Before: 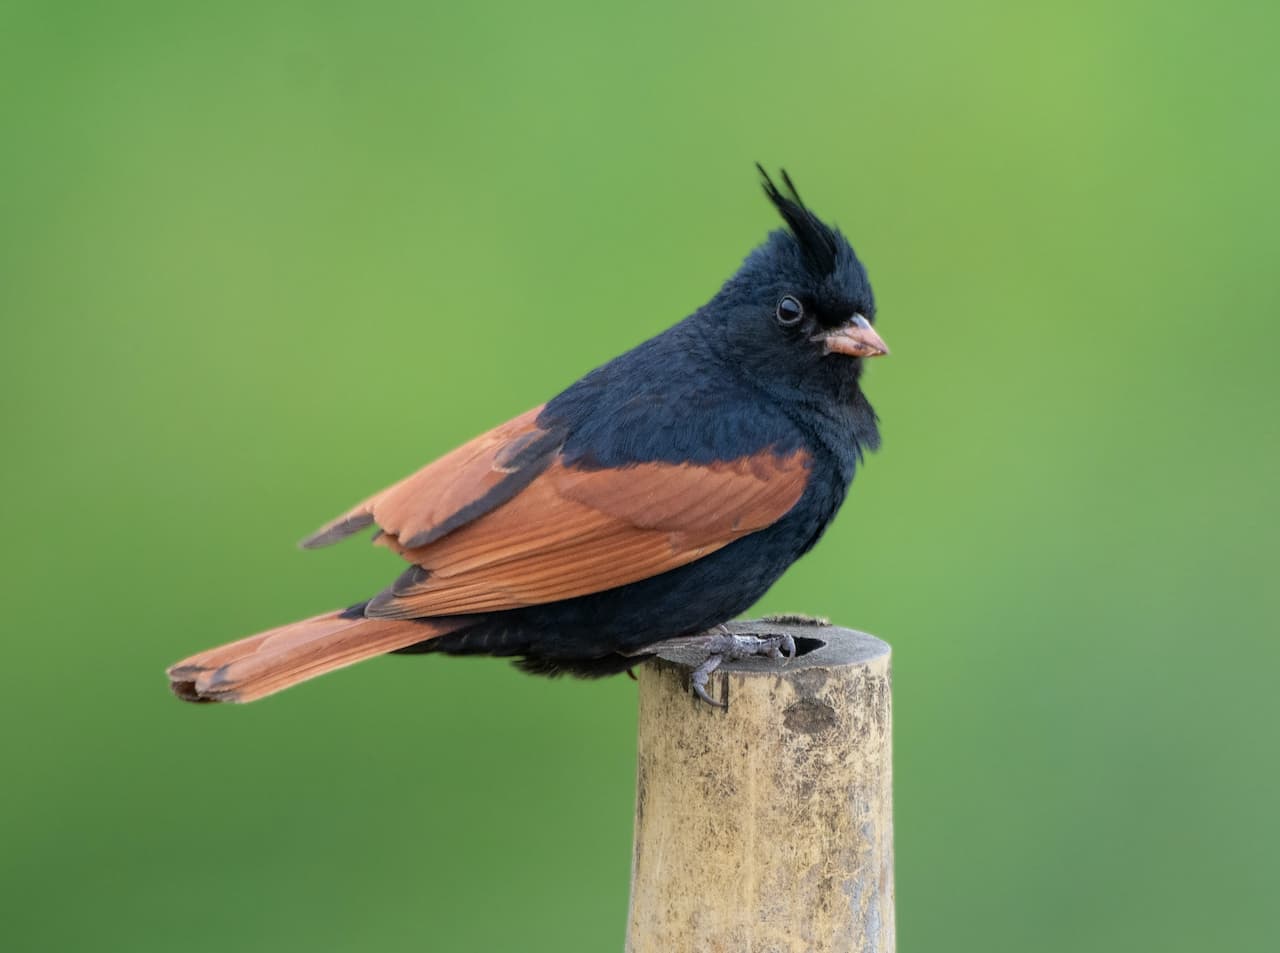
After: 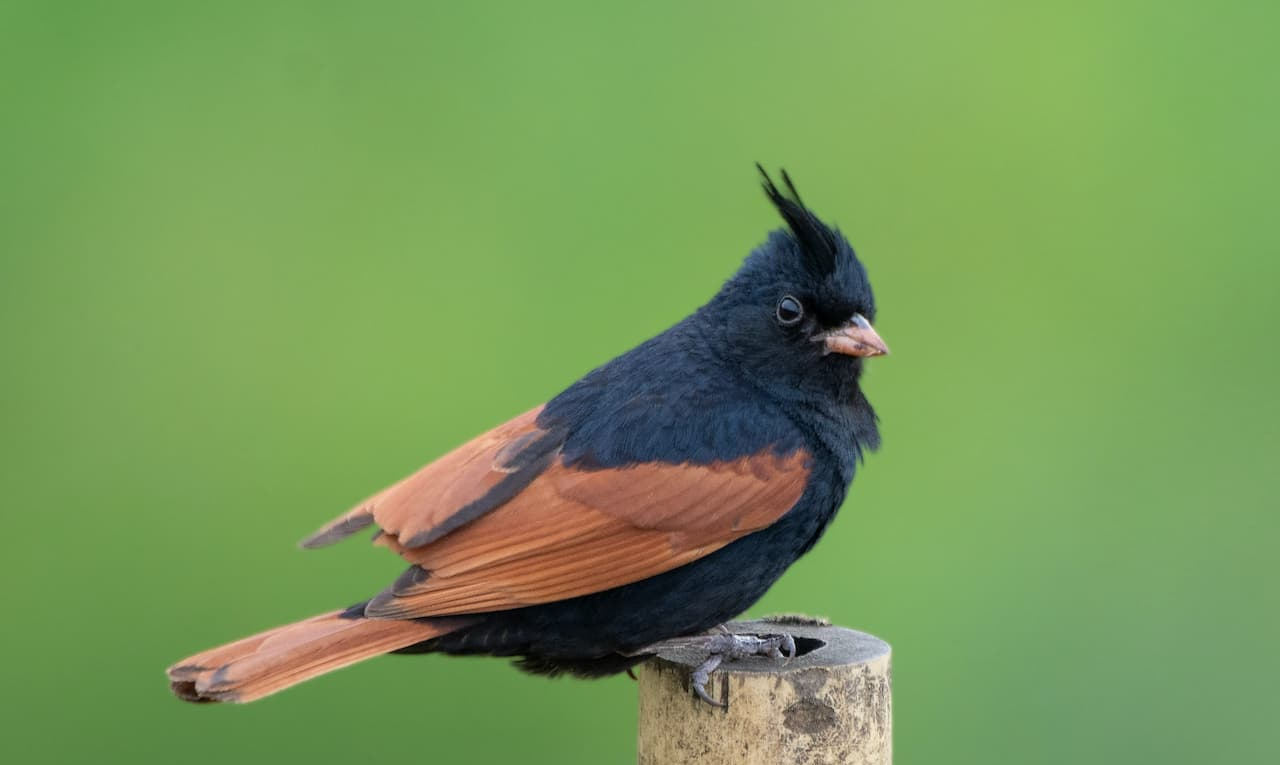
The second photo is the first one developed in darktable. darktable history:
crop: bottom 19.701%
